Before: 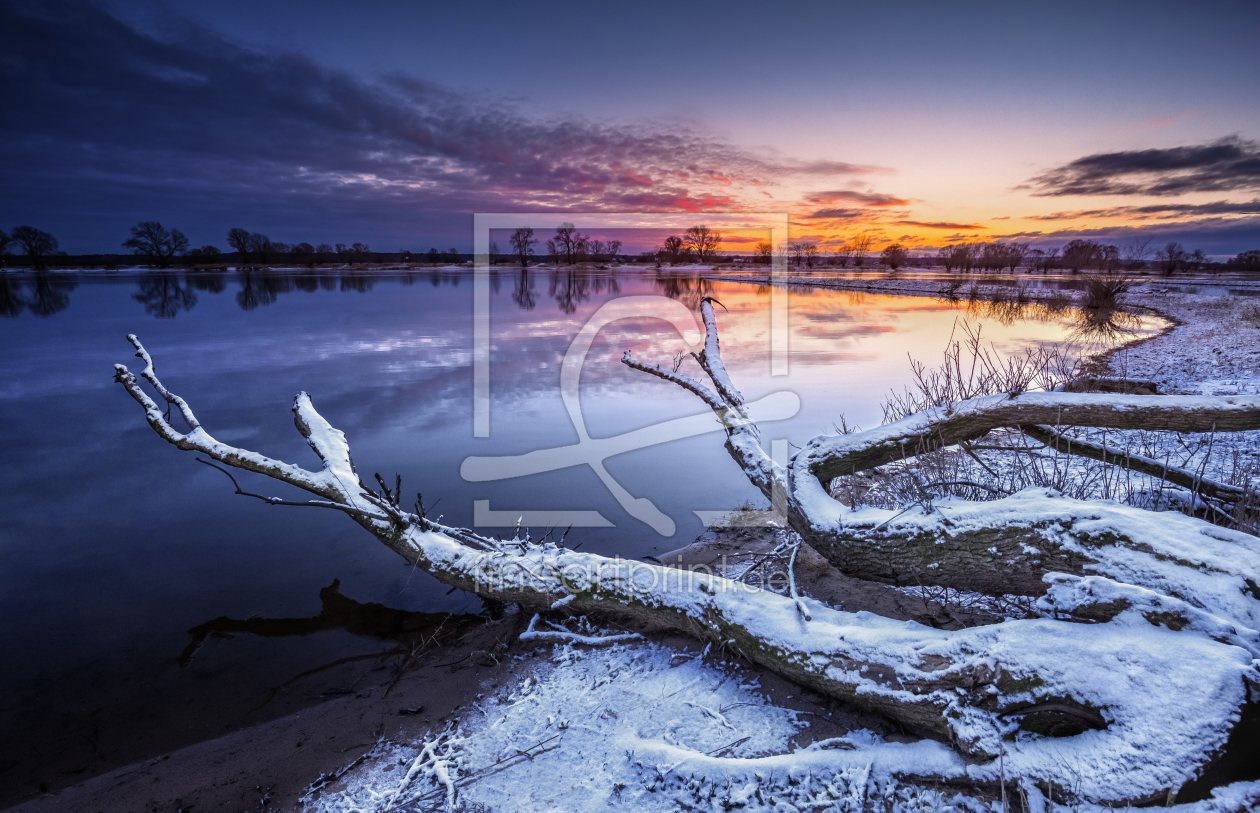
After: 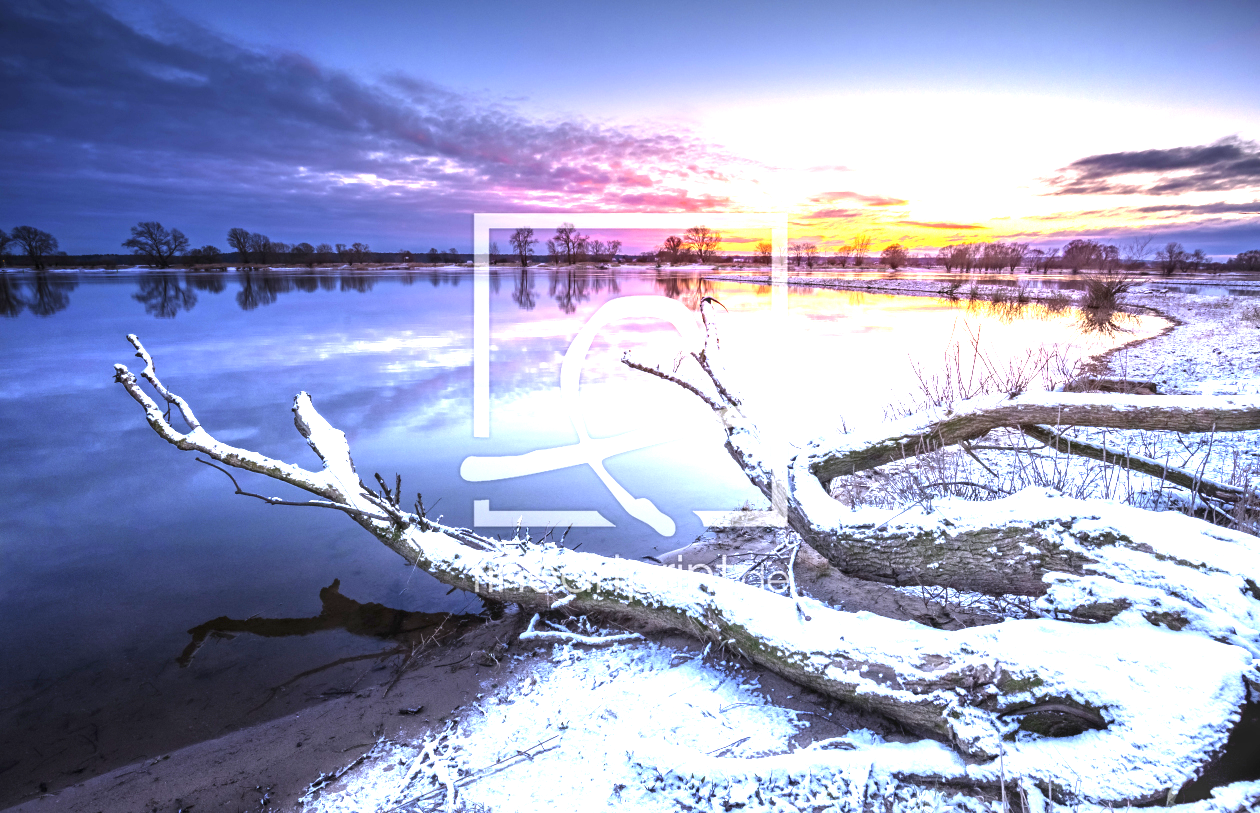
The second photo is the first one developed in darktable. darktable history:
exposure: black level correction 0, exposure 1.935 EV, compensate exposure bias true, compensate highlight preservation false
